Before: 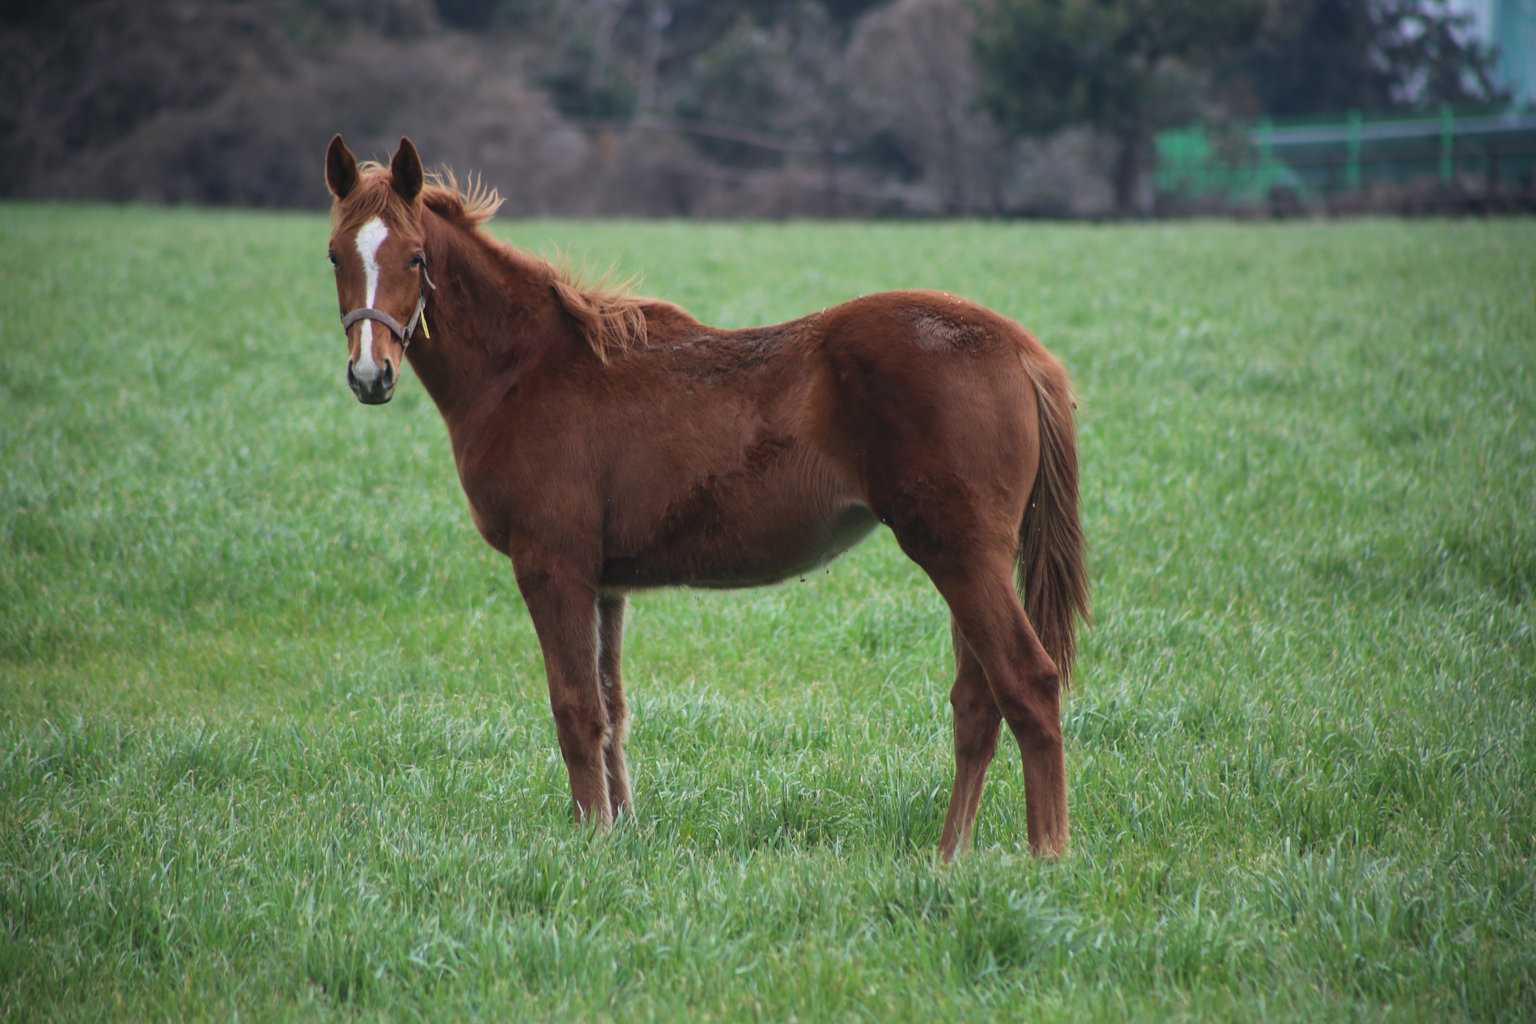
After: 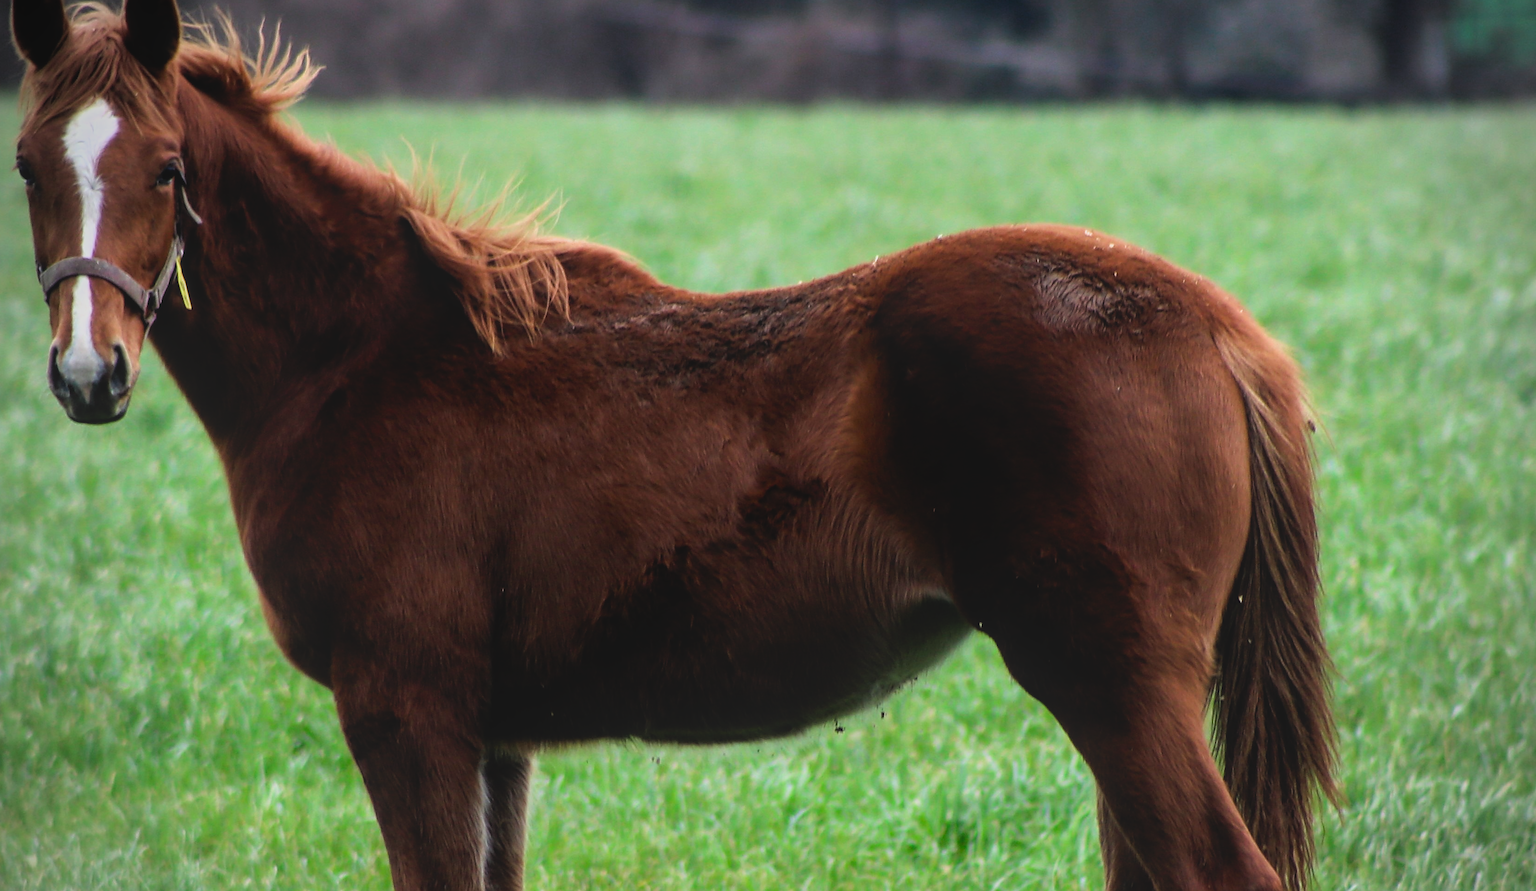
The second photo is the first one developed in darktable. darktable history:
crop: left 20.815%, top 15.698%, right 21.586%, bottom 34.166%
vignetting: unbound false
contrast equalizer: octaves 7, y [[0.5, 0.488, 0.462, 0.461, 0.491, 0.5], [0.5 ×6], [0.5 ×6], [0 ×6], [0 ×6]]
local contrast: highlights 45%, shadows 1%, detail 98%
filmic rgb: black relative exposure -8.29 EV, white relative exposure 2.24 EV, hardness 7.19, latitude 85.48%, contrast 1.684, highlights saturation mix -4.33%, shadows ↔ highlights balance -2.09%
contrast brightness saturation: brightness -0.027, saturation 0.357
sharpen: on, module defaults
